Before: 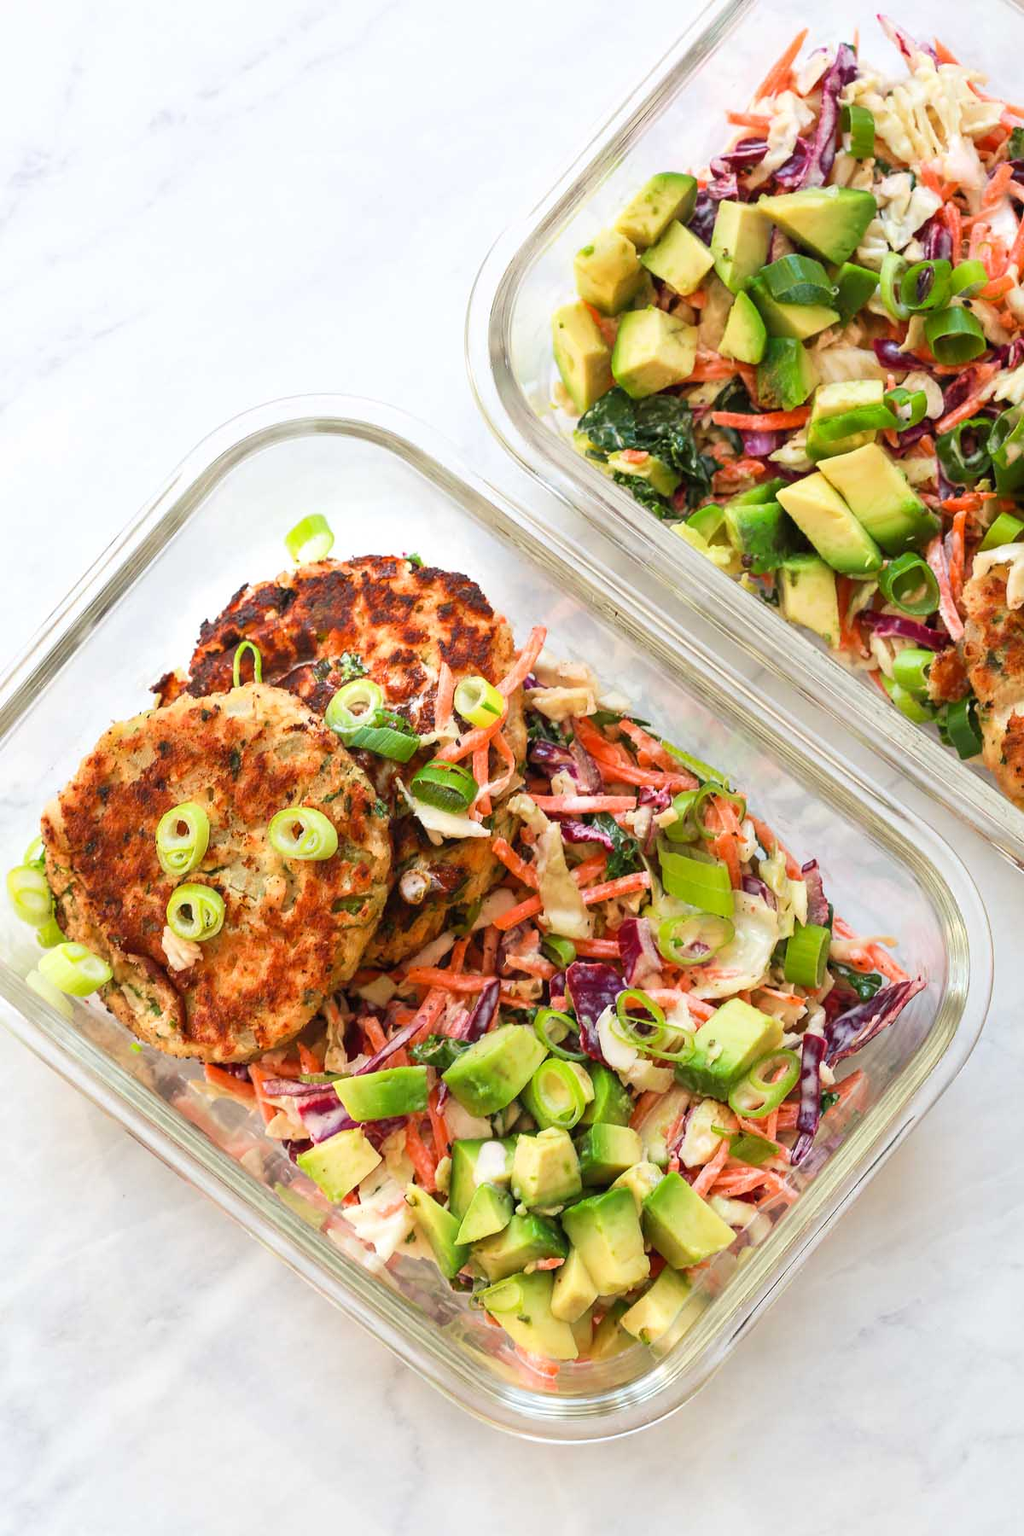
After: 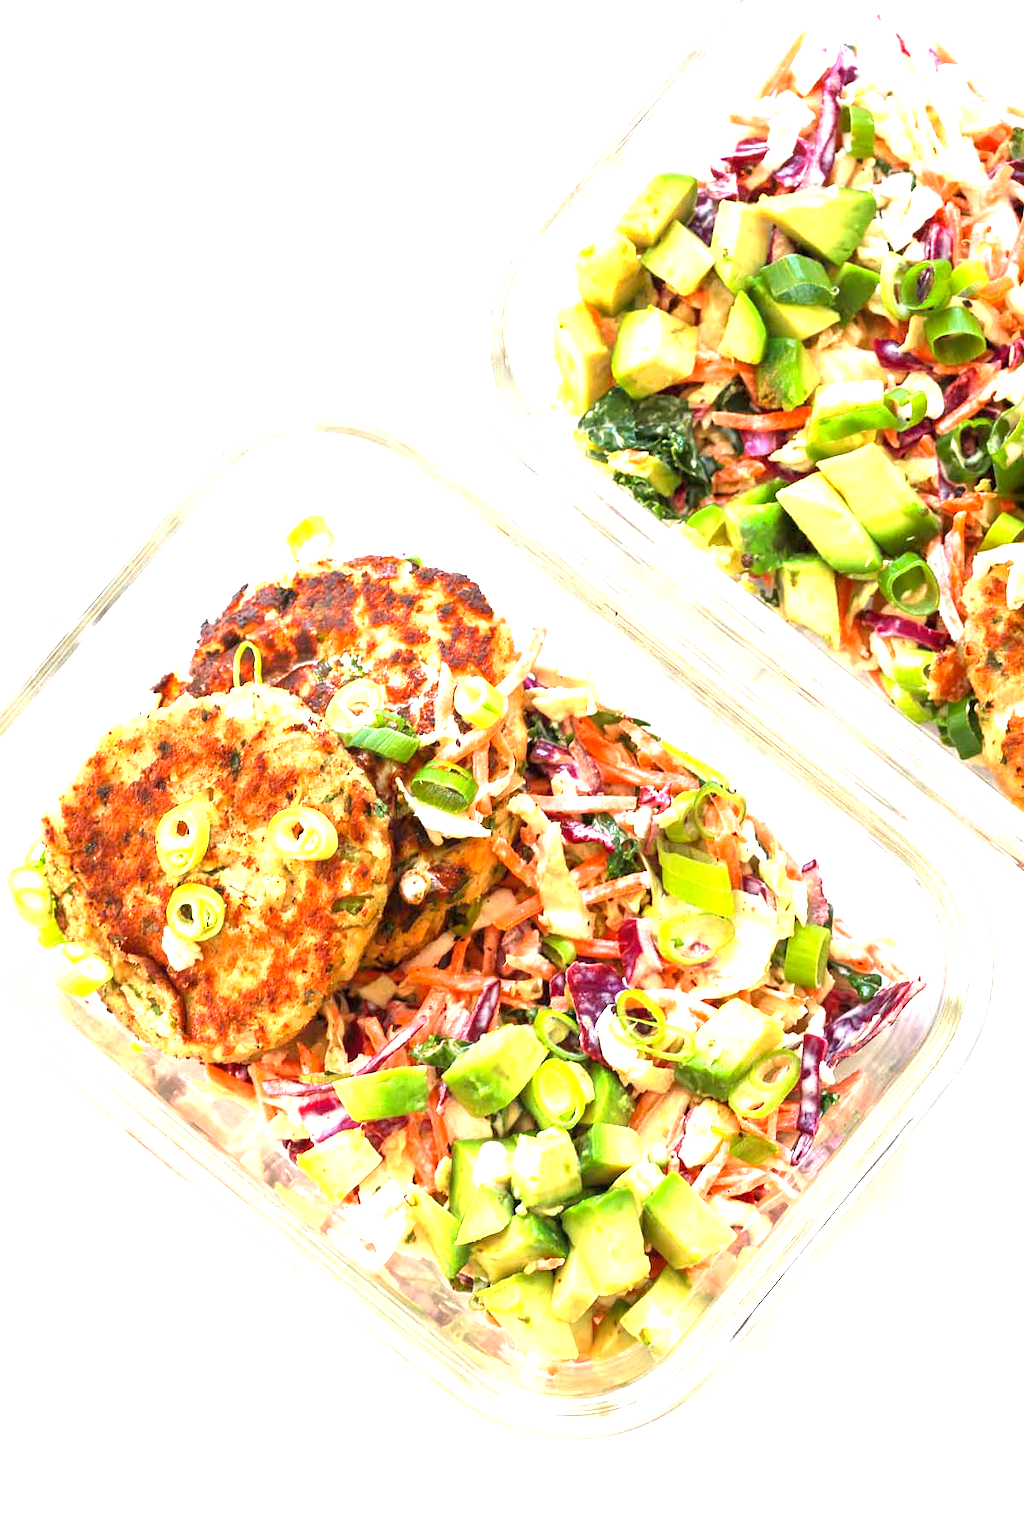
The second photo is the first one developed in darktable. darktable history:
exposure: black level correction 0.001, exposure 1.323 EV, compensate exposure bias true, compensate highlight preservation false
